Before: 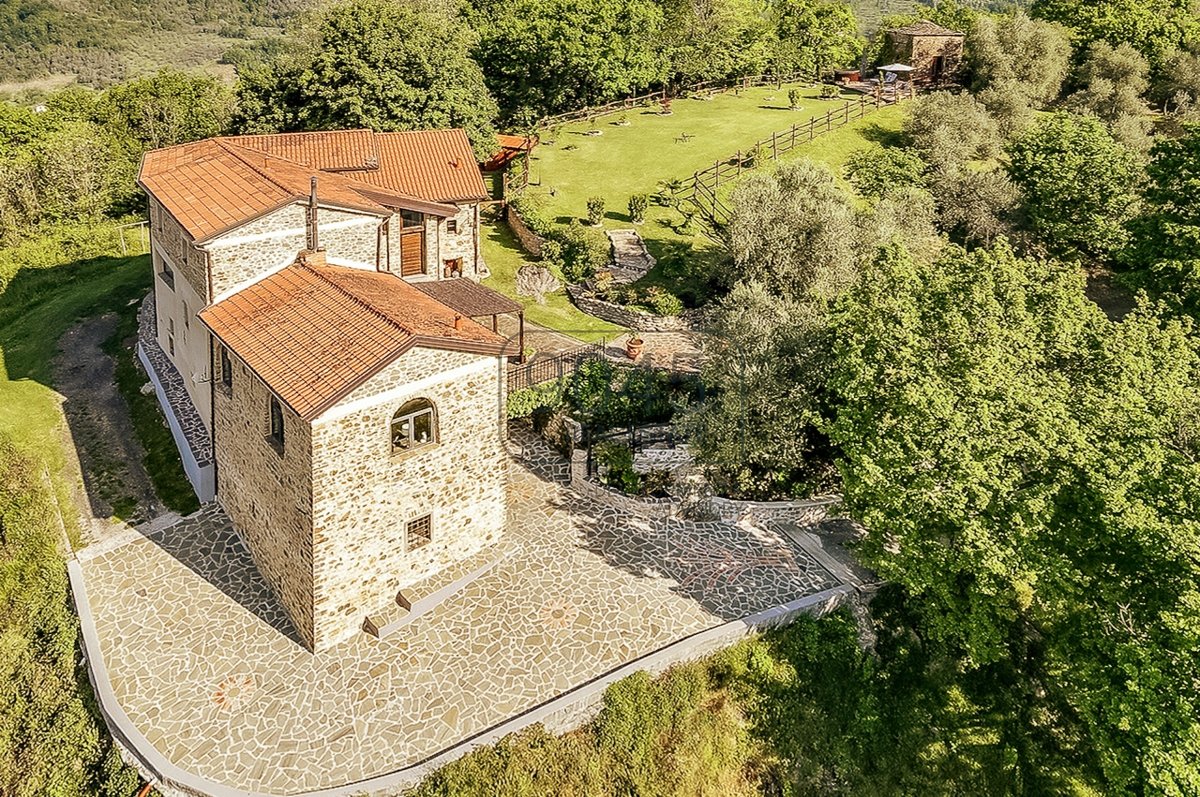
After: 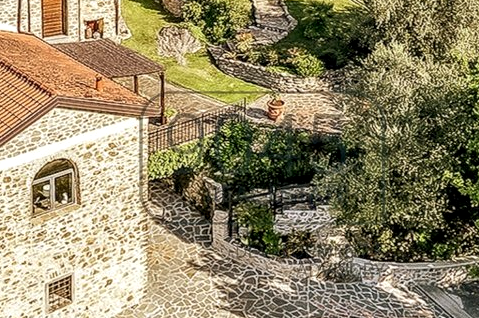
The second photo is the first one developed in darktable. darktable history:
local contrast: detail 130%
crop: left 30%, top 30%, right 30%, bottom 30%
